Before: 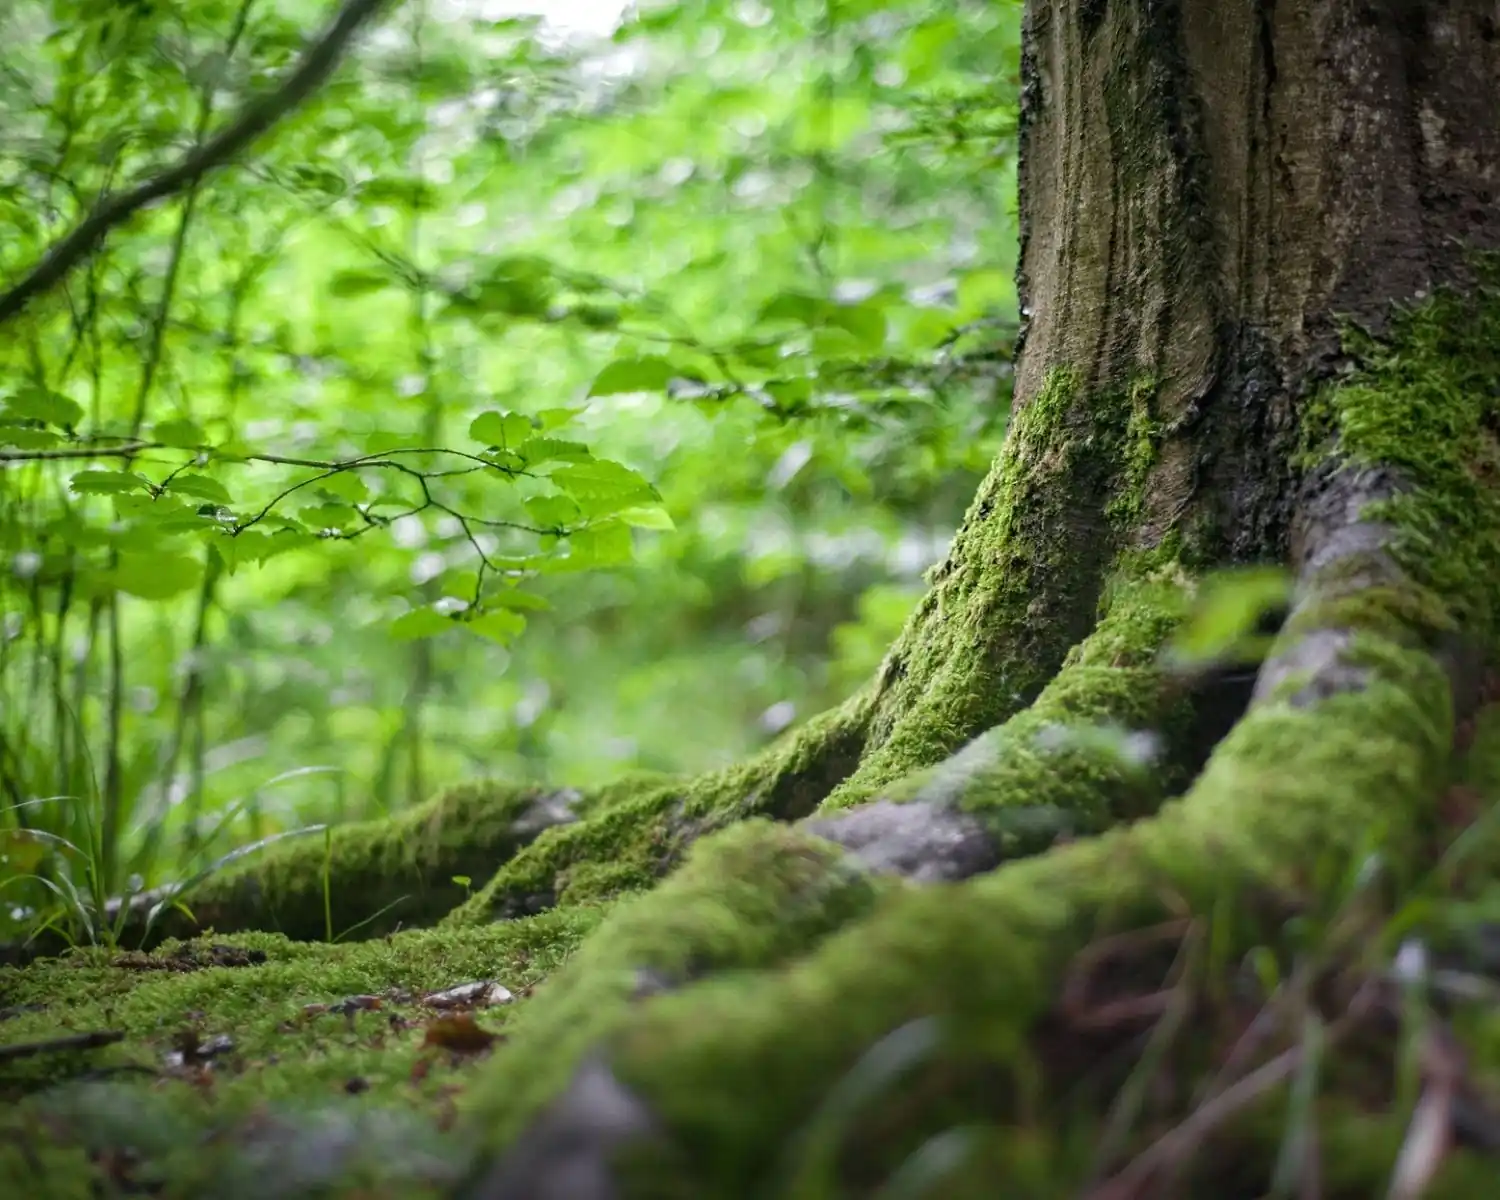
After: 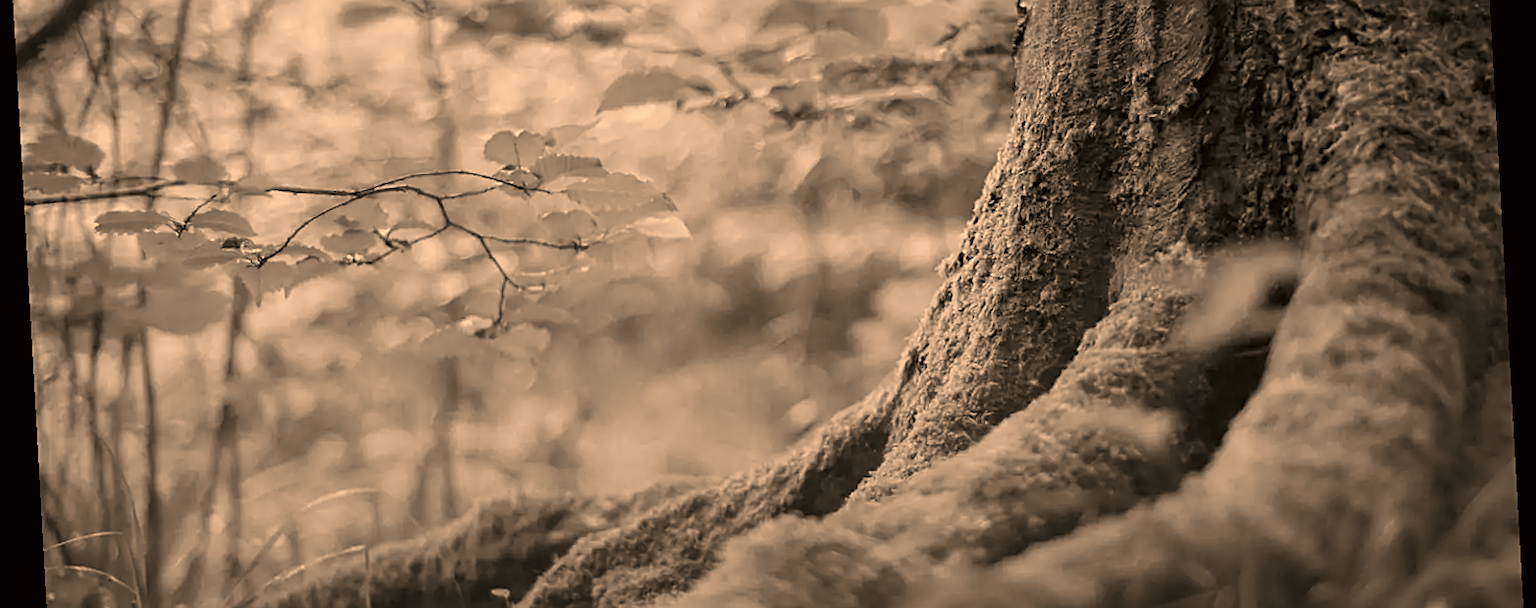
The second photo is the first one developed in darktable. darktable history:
contrast brightness saturation: saturation -1
crop and rotate: top 26.056%, bottom 25.543%
sharpen: on, module defaults
color correction: highlights a* 17.94, highlights b* 35.39, shadows a* 1.48, shadows b* 6.42, saturation 1.01
color zones: curves: ch0 [(0, 0.5) (0.125, 0.4) (0.25, 0.5) (0.375, 0.4) (0.5, 0.4) (0.625, 0.6) (0.75, 0.6) (0.875, 0.5)]; ch1 [(0, 0.35) (0.125, 0.45) (0.25, 0.35) (0.375, 0.35) (0.5, 0.35) (0.625, 0.35) (0.75, 0.45) (0.875, 0.35)]; ch2 [(0, 0.6) (0.125, 0.5) (0.25, 0.5) (0.375, 0.6) (0.5, 0.6) (0.625, 0.5) (0.75, 0.5) (0.875, 0.5)]
white balance: red 0.967, blue 1.119, emerald 0.756
rotate and perspective: rotation -3.18°, automatic cropping off
